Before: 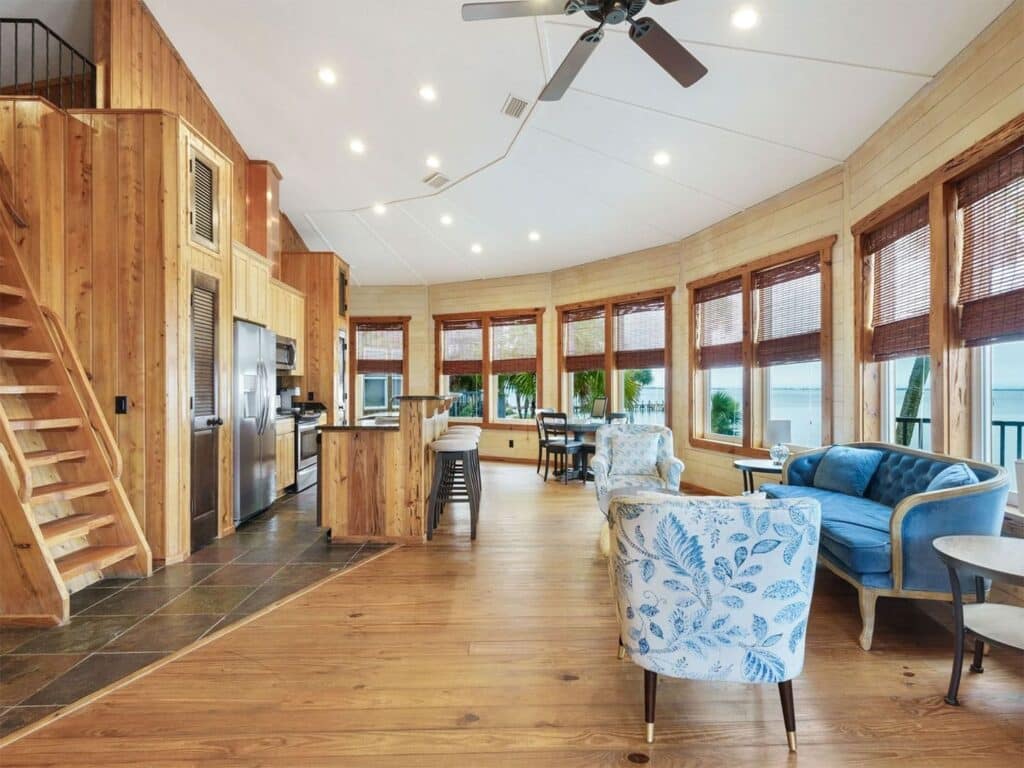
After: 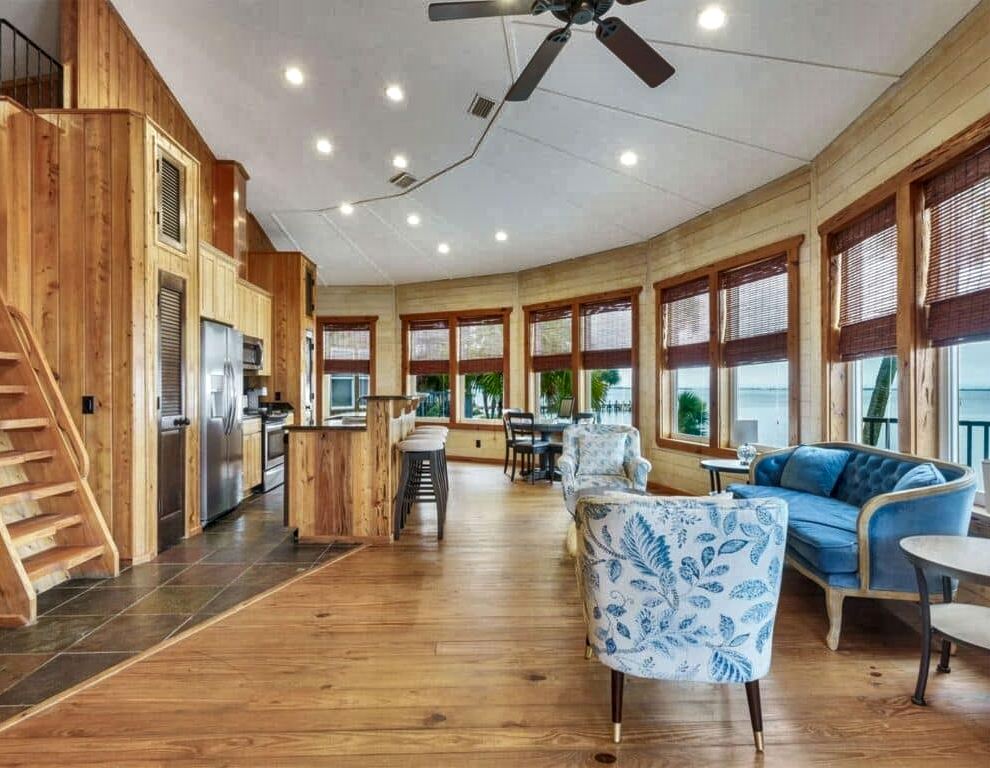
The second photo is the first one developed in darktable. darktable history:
local contrast: on, module defaults
shadows and highlights: shadows 20.91, highlights -82.73, soften with gaussian
crop and rotate: left 3.238%
